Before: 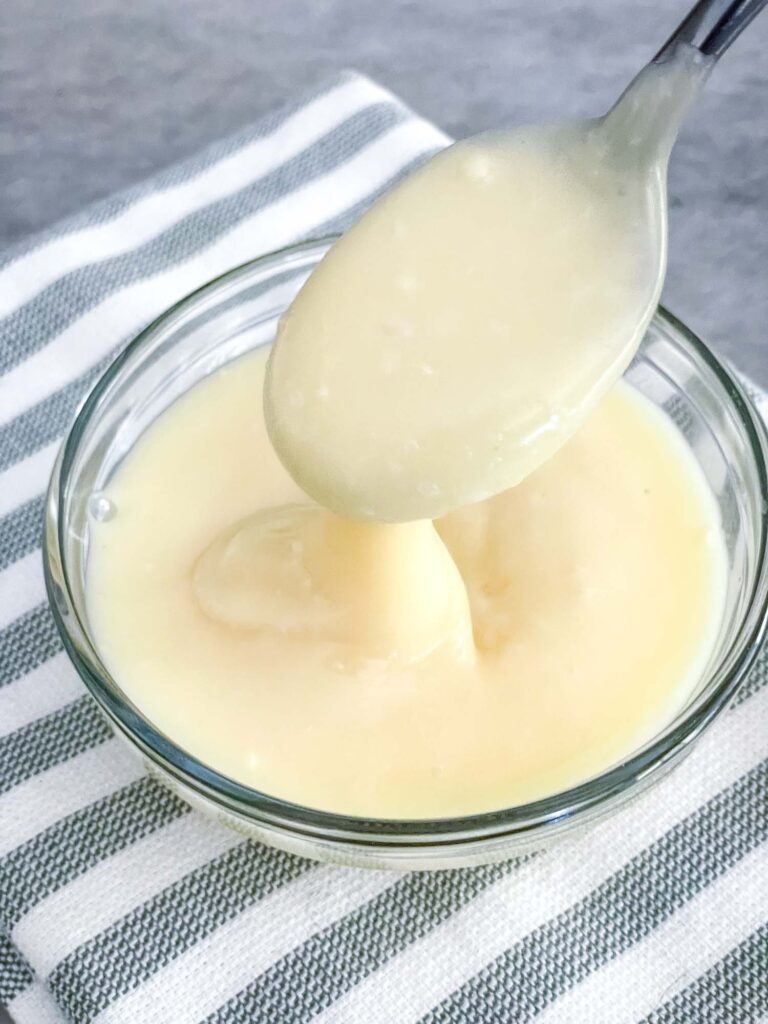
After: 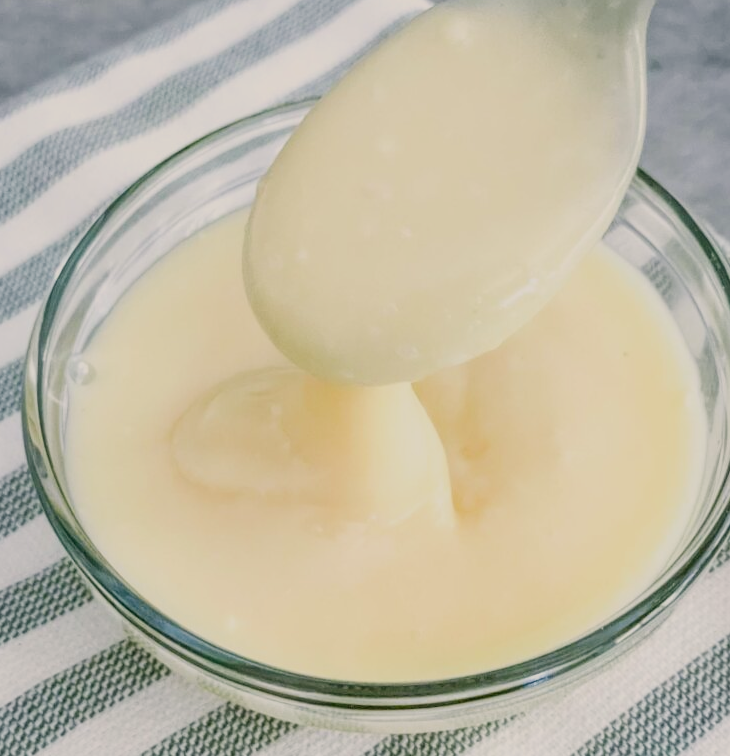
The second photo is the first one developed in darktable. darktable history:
crop and rotate: left 2.786%, top 13.436%, right 2.143%, bottom 12.735%
filmic rgb: black relative exposure -16 EV, white relative exposure 4.96 EV, hardness 6.21
color correction: highlights a* 4.16, highlights b* 4.94, shadows a* -7.74, shadows b* 4.54
